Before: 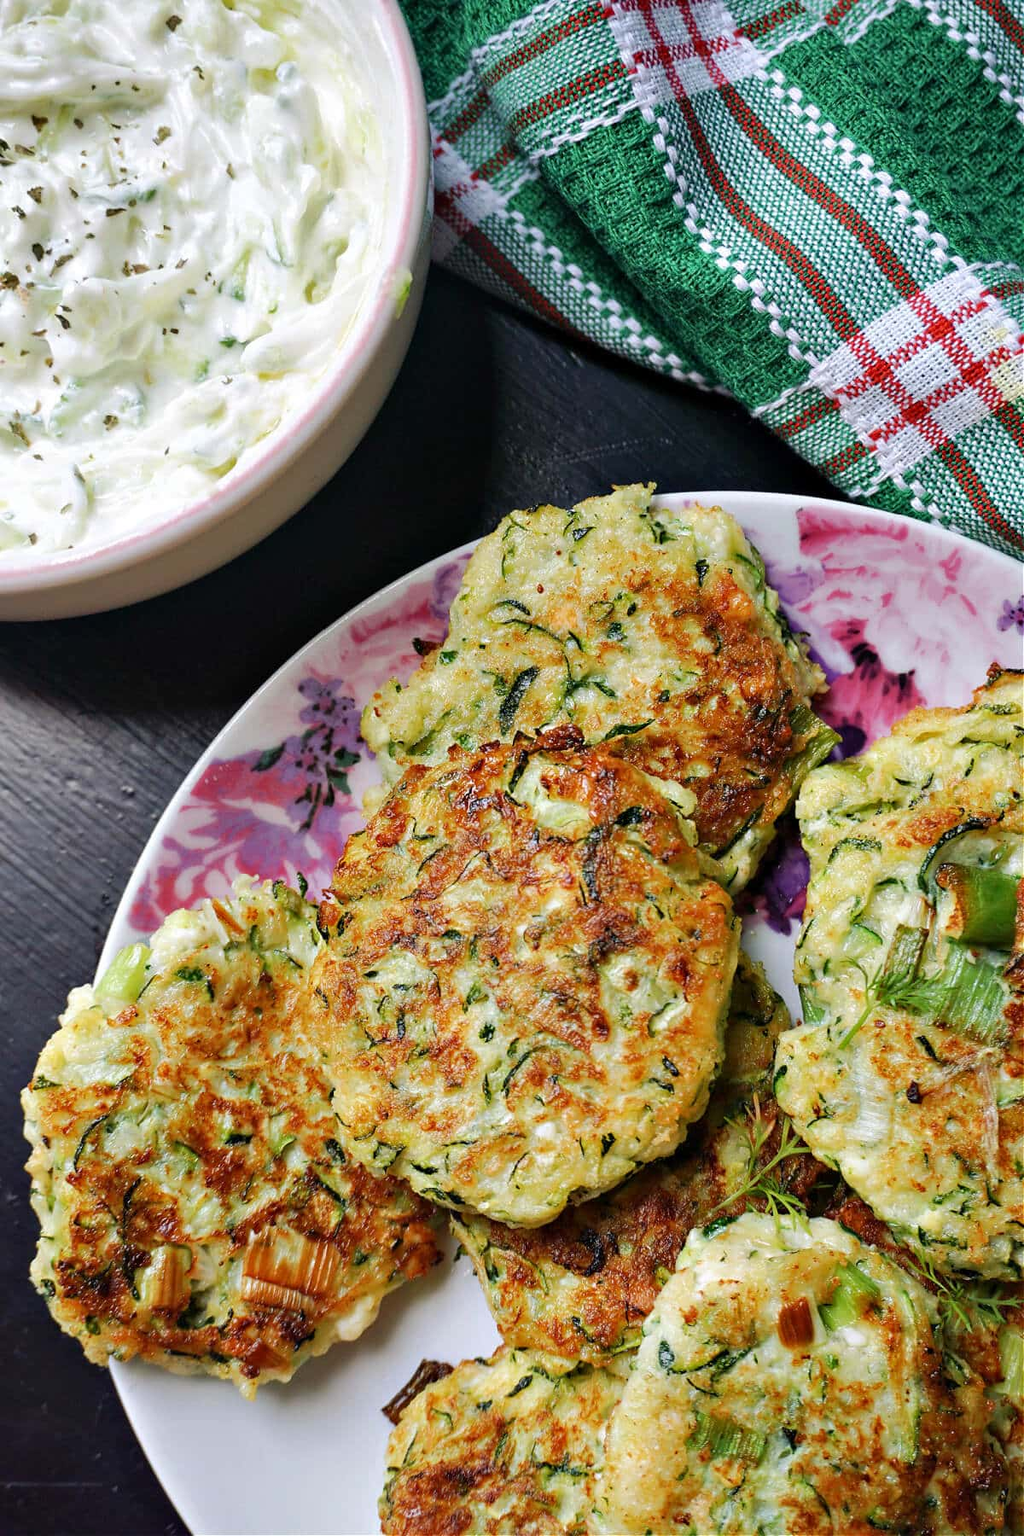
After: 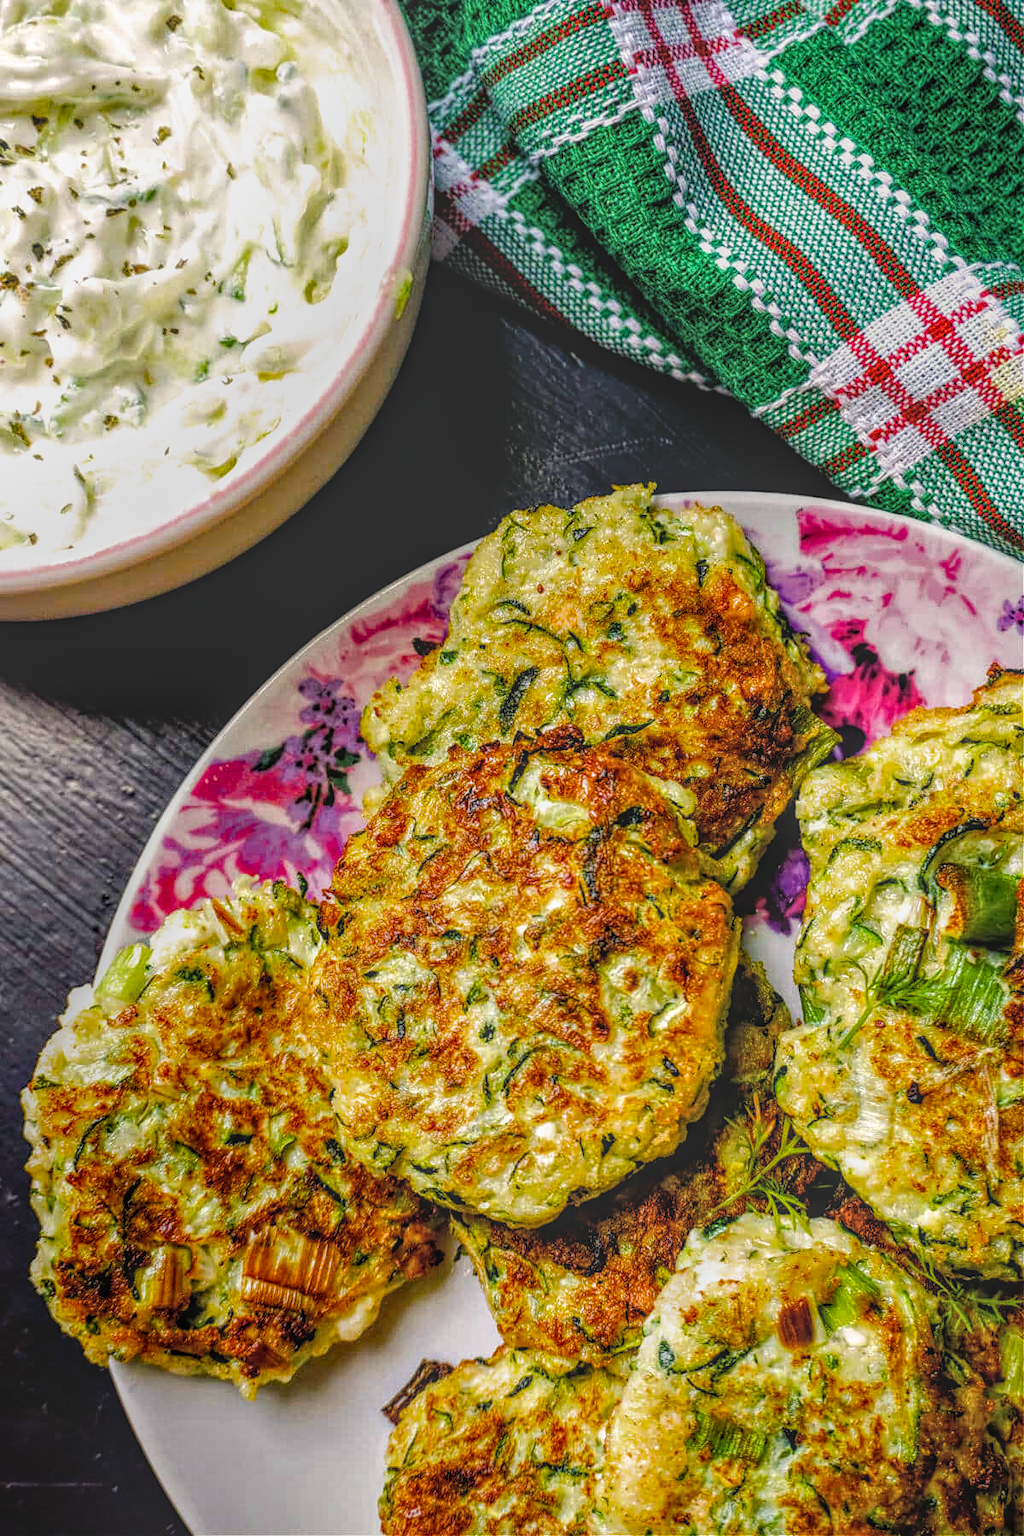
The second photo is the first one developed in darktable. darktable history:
local contrast: highlights 20%, shadows 29%, detail 200%, midtone range 0.2
color calibration: x 0.33, y 0.345, temperature 5635.61 K
filmic rgb: black relative exposure -12.07 EV, white relative exposure 2.81 EV, threshold 2.99 EV, target black luminance 0%, hardness 8.11, latitude 70.76%, contrast 1.139, highlights saturation mix 10.21%, shadows ↔ highlights balance -0.386%, color science v6 (2022), iterations of high-quality reconstruction 0, enable highlight reconstruction true
color balance rgb: perceptual saturation grading › global saturation 44.8%, perceptual saturation grading › highlights -25.689%, perceptual saturation grading › shadows 50.035%, contrast 15.407%
